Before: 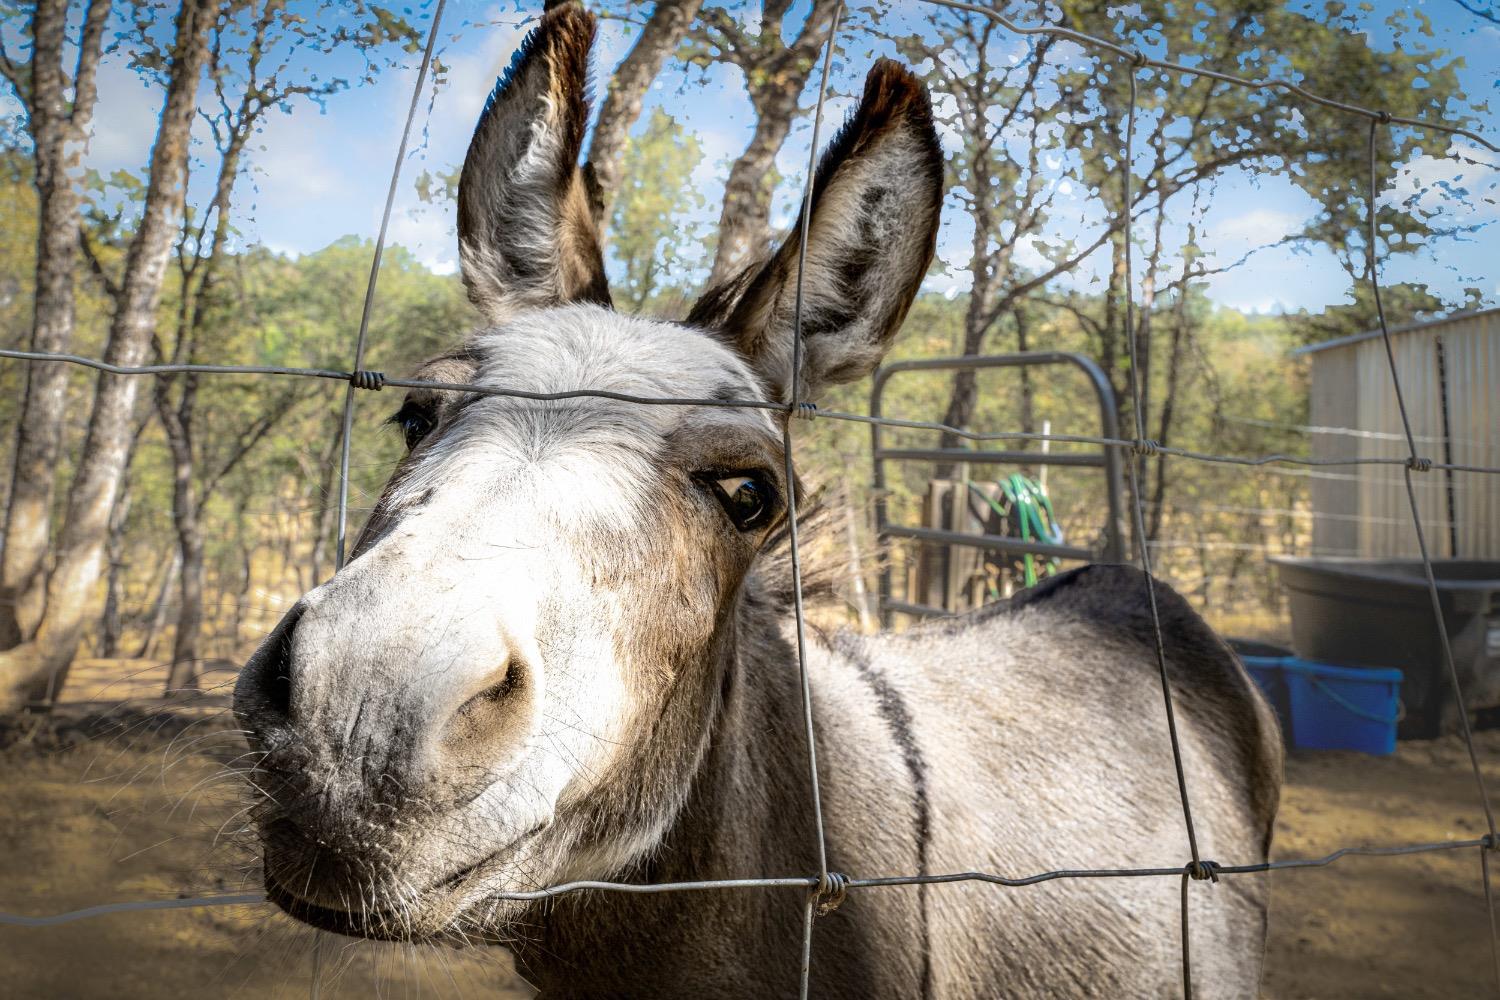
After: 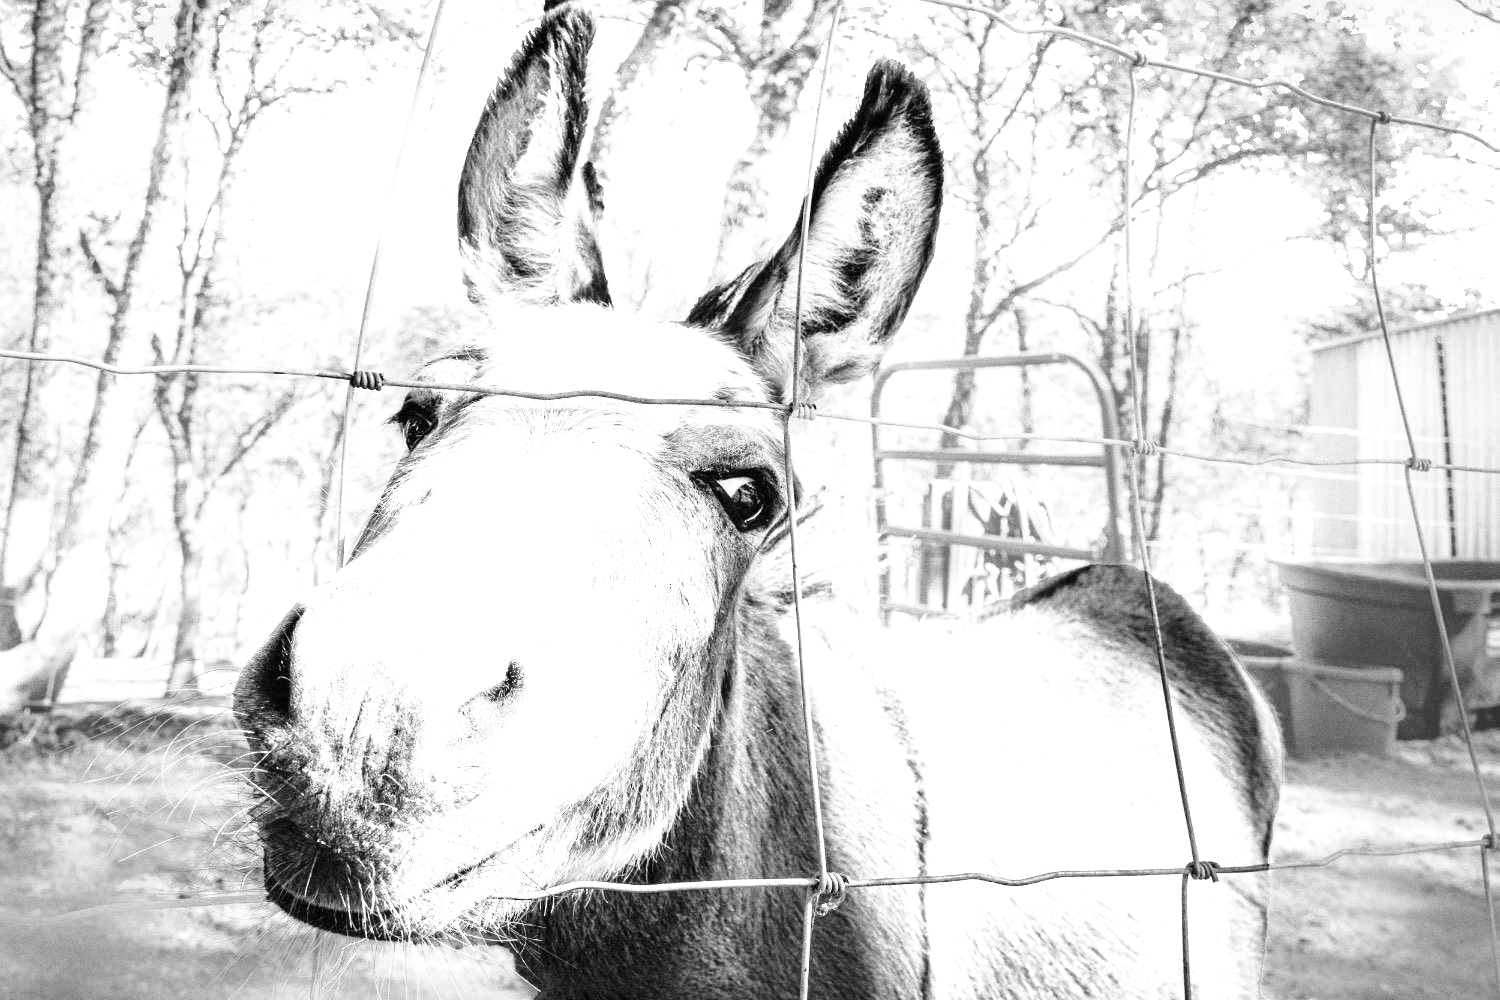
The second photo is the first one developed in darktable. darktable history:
grain: coarseness 0.09 ISO
color zones: curves: ch1 [(0, -0.394) (0.143, -0.394) (0.286, -0.394) (0.429, -0.392) (0.571, -0.391) (0.714, -0.391) (0.857, -0.391) (1, -0.394)]
exposure: black level correction 0, exposure 1.7 EV, compensate exposure bias true, compensate highlight preservation false
white balance: emerald 1
base curve: curves: ch0 [(0, 0) (0.028, 0.03) (0.121, 0.232) (0.46, 0.748) (0.859, 0.968) (1, 1)], preserve colors none
color calibration: illuminant F (fluorescent), F source F9 (Cool White Deluxe 4150 K) – high CRI, x 0.374, y 0.373, temperature 4158.34 K
